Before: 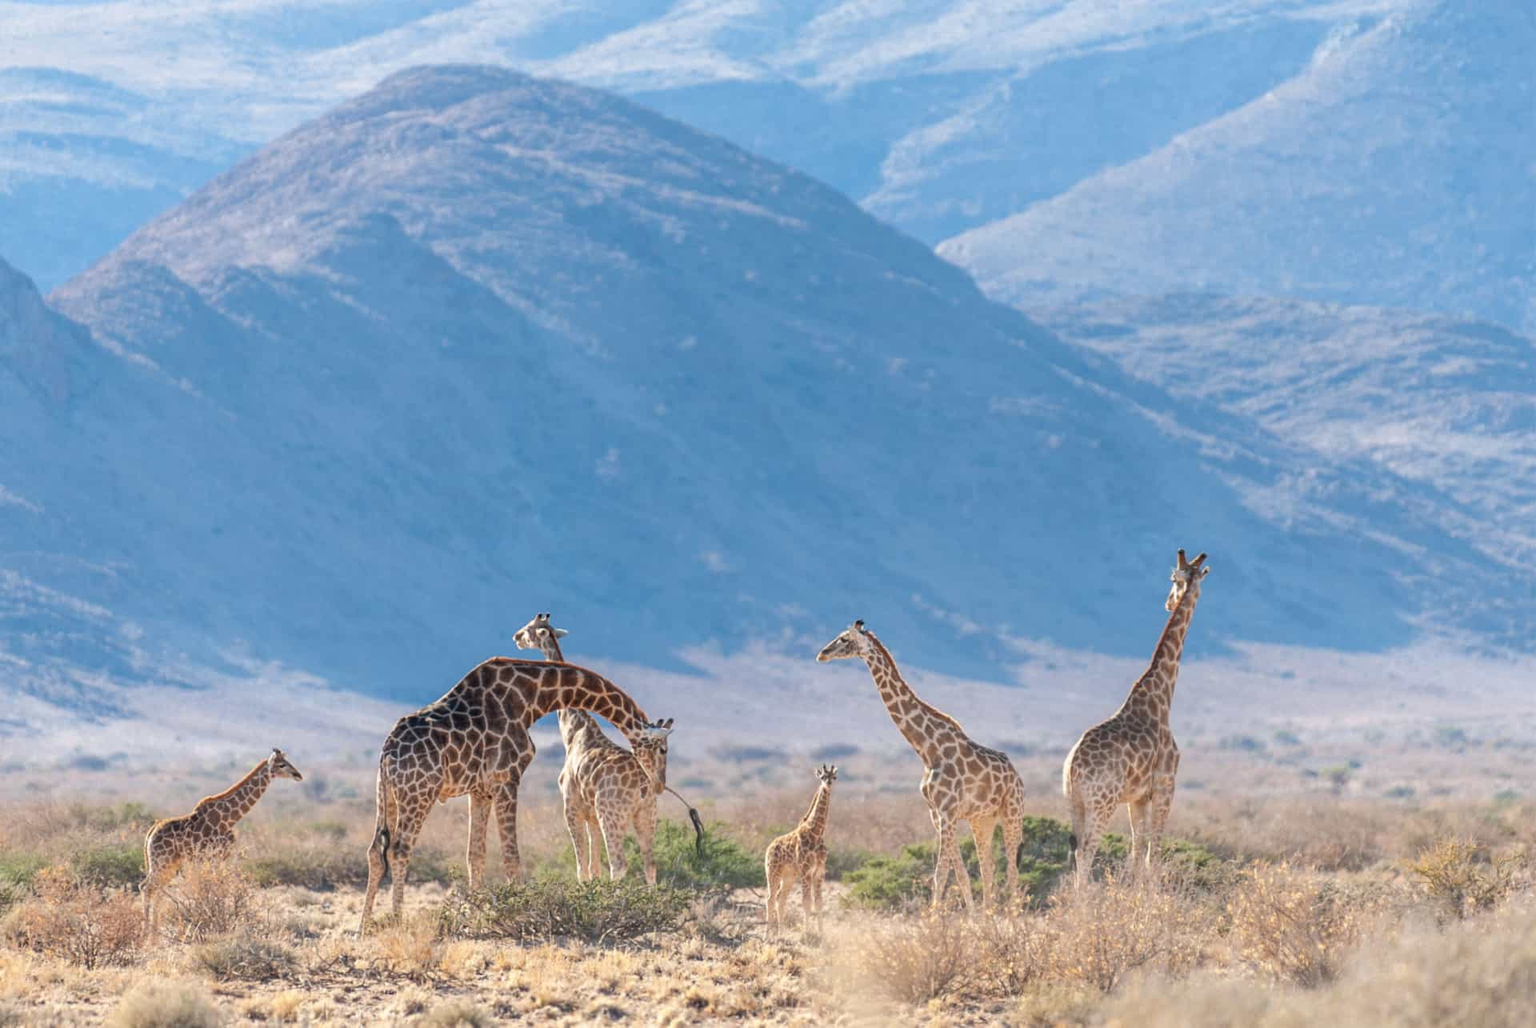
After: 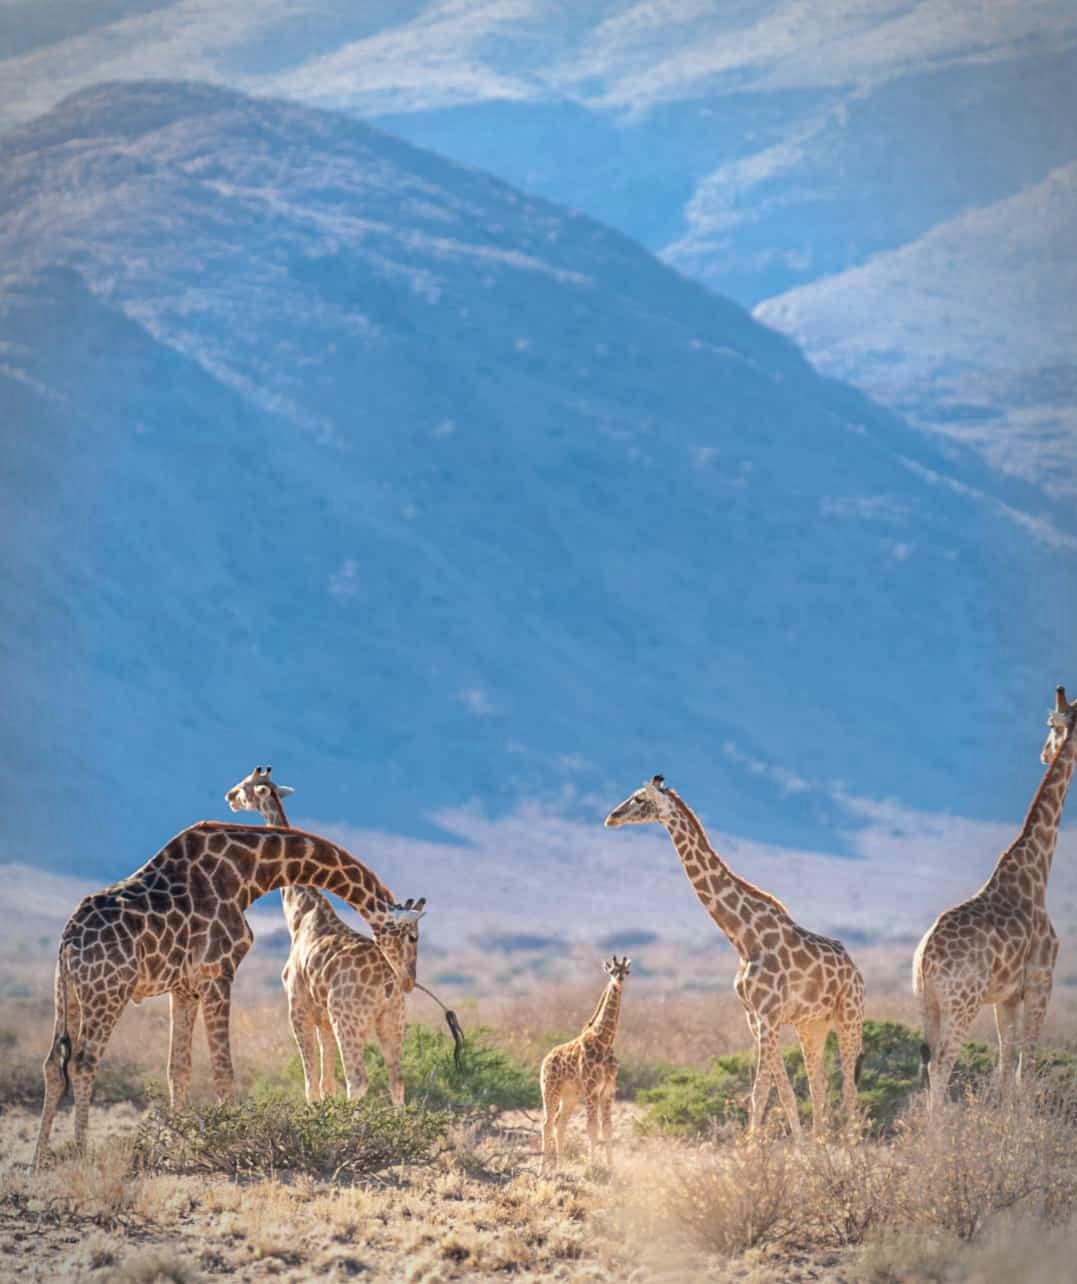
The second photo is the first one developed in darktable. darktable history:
crop: left 21.674%, right 22.086%
velvia: on, module defaults
vignetting: automatic ratio true
